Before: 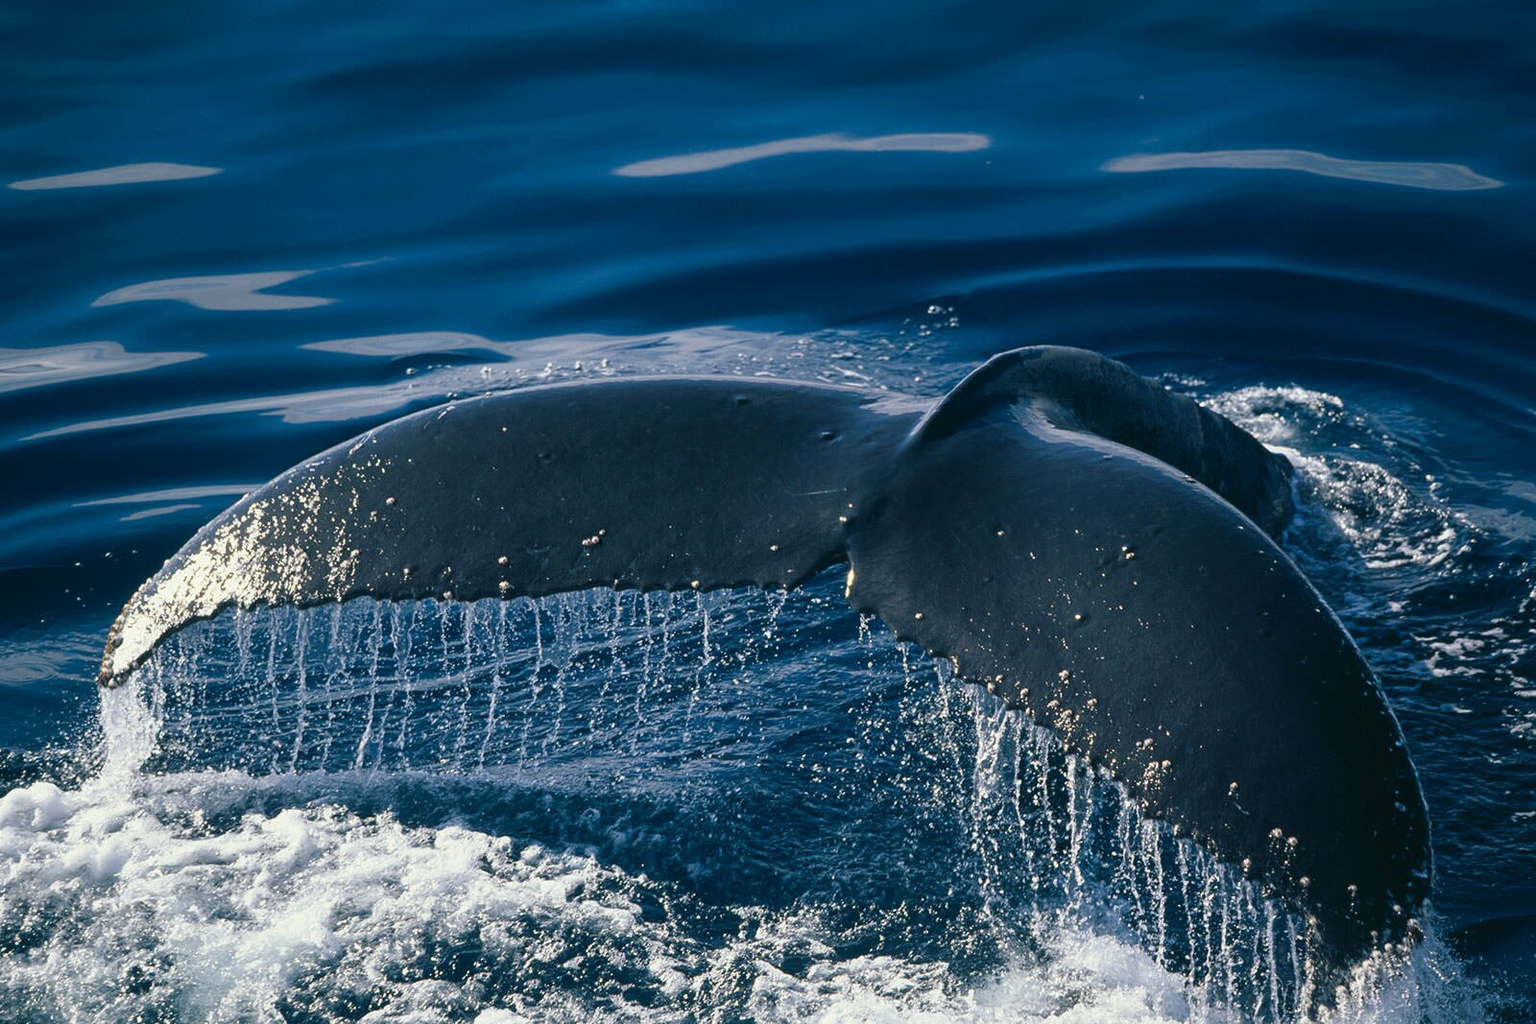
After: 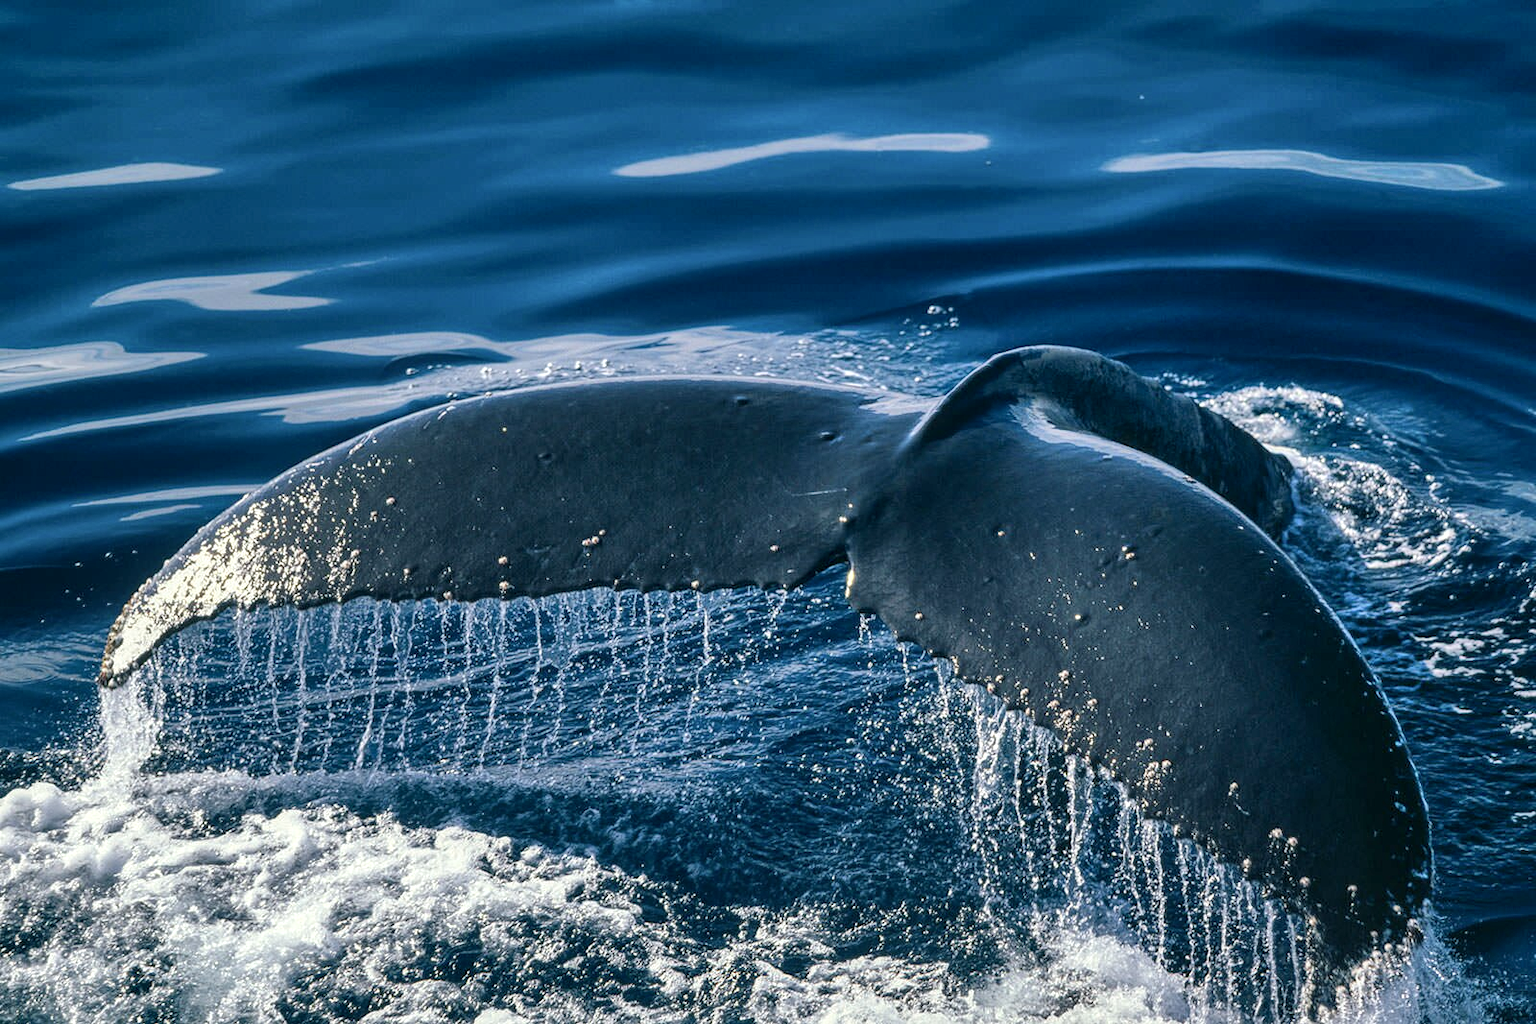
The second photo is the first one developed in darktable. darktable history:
shadows and highlights: radius 100.41, shadows 50.55, highlights -64.36, highlights color adjustment 49.82%, soften with gaussian
local contrast: highlights 61%, detail 143%, midtone range 0.428
